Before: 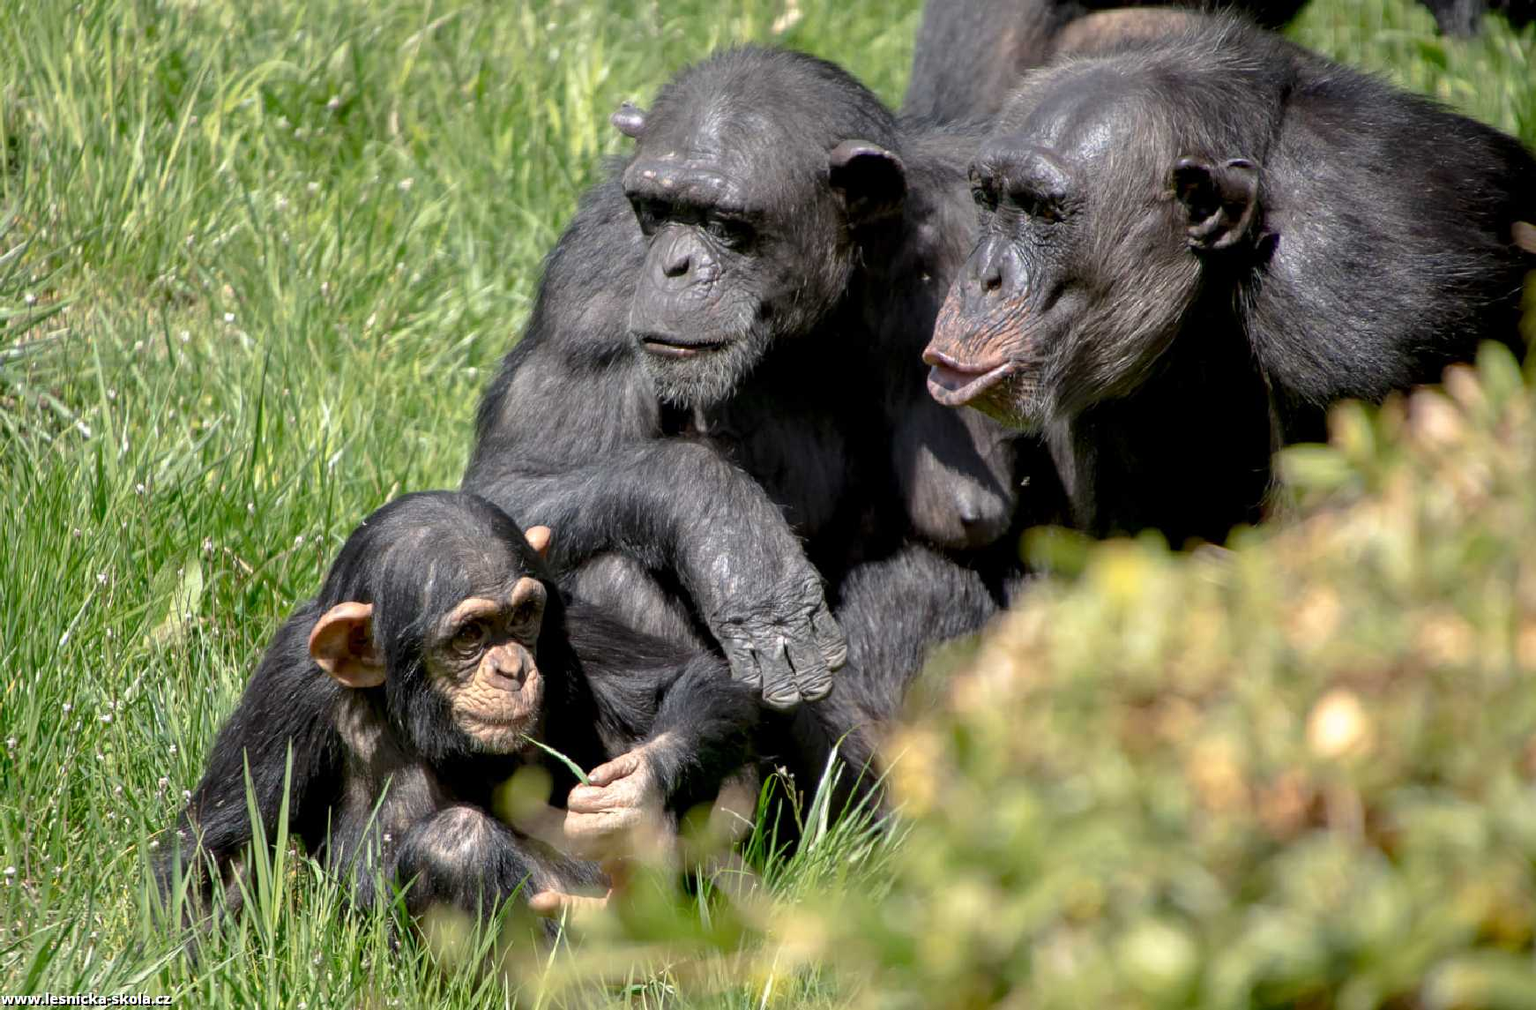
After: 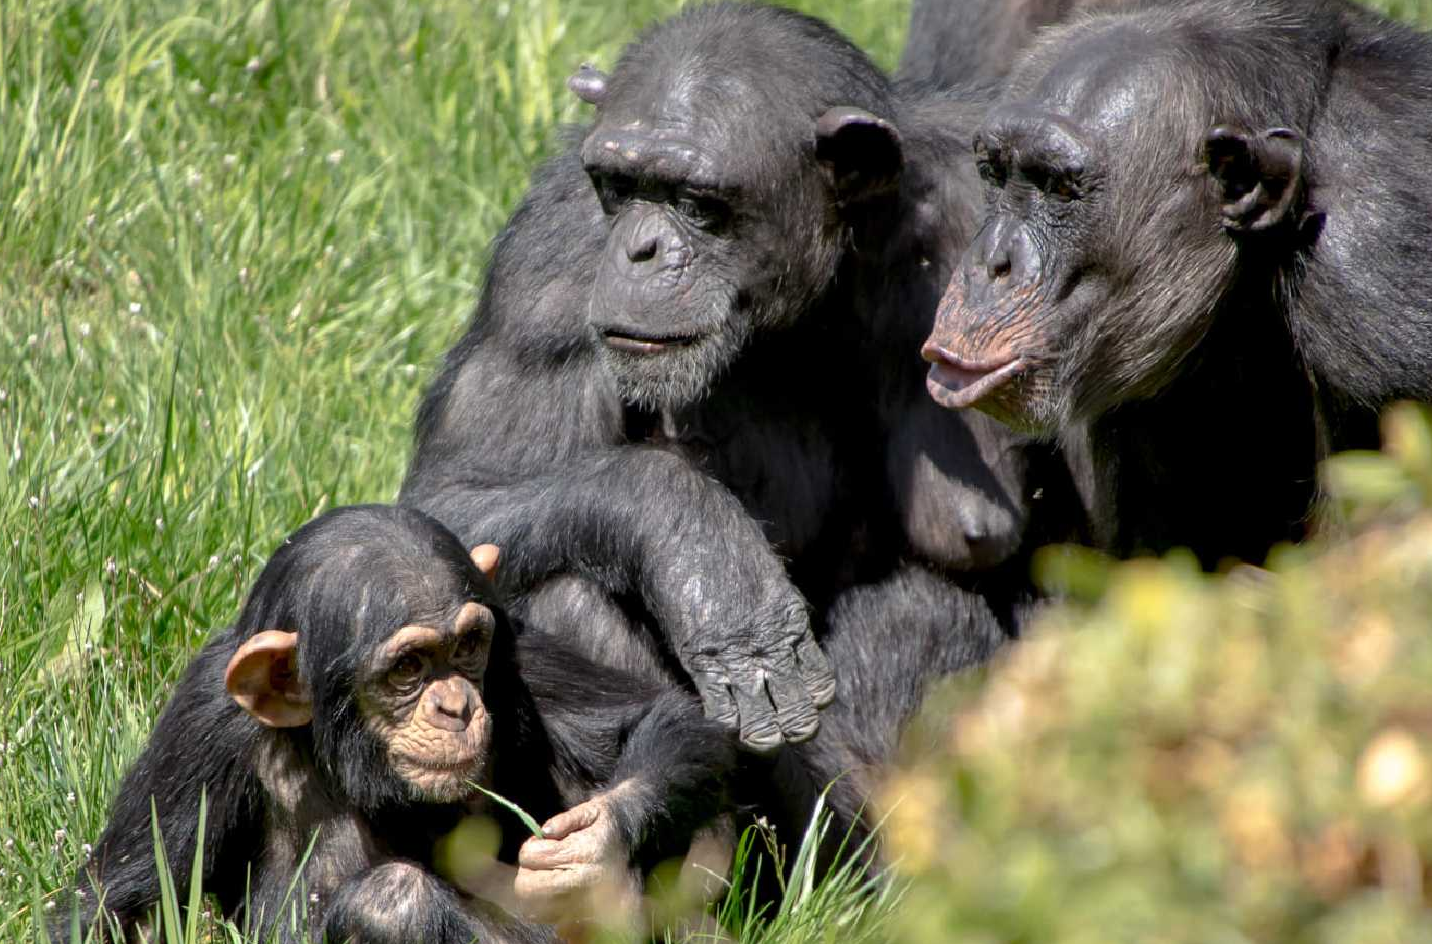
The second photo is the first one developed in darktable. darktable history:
crop and rotate: left 7.226%, top 4.59%, right 10.513%, bottom 12.961%
